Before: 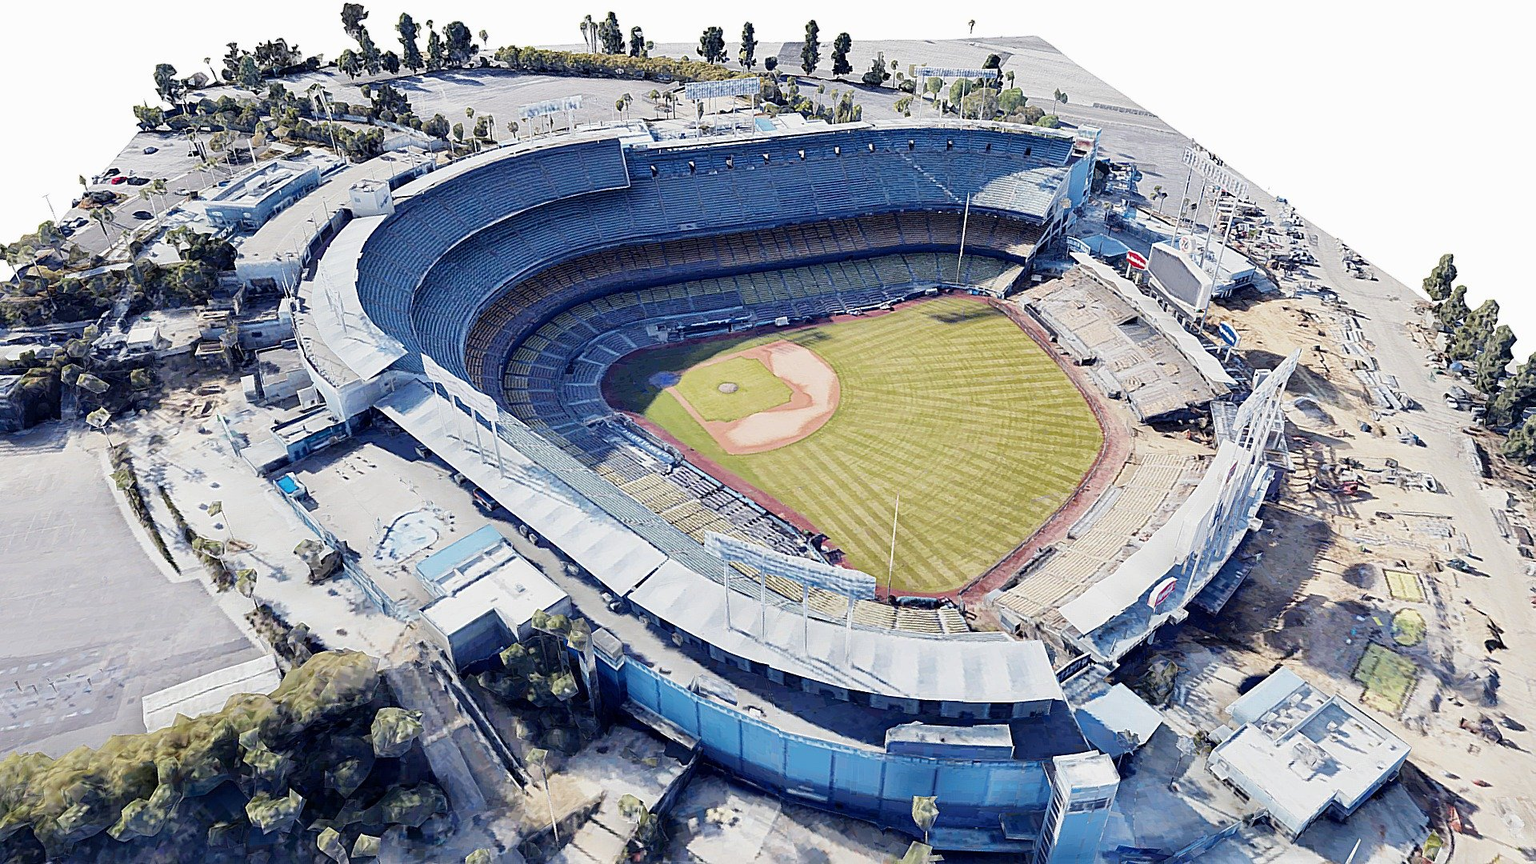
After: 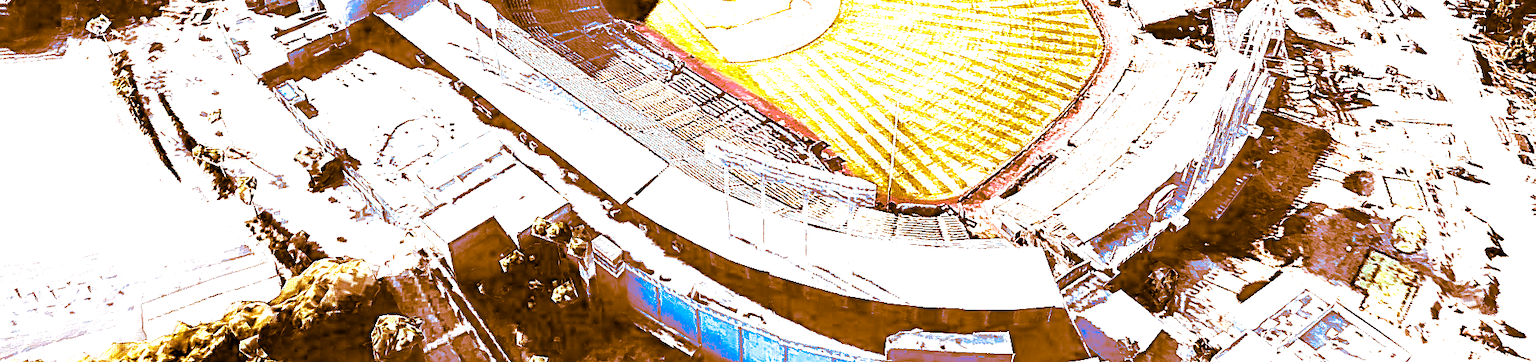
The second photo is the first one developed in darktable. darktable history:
contrast brightness saturation: brightness -1, saturation 1
split-toning: shadows › hue 26°, shadows › saturation 0.92, highlights › hue 40°, highlights › saturation 0.92, balance -63, compress 0%
exposure: black level correction 0.001, exposure 1.398 EV, compensate exposure bias true, compensate highlight preservation false
crop: top 45.551%, bottom 12.262%
